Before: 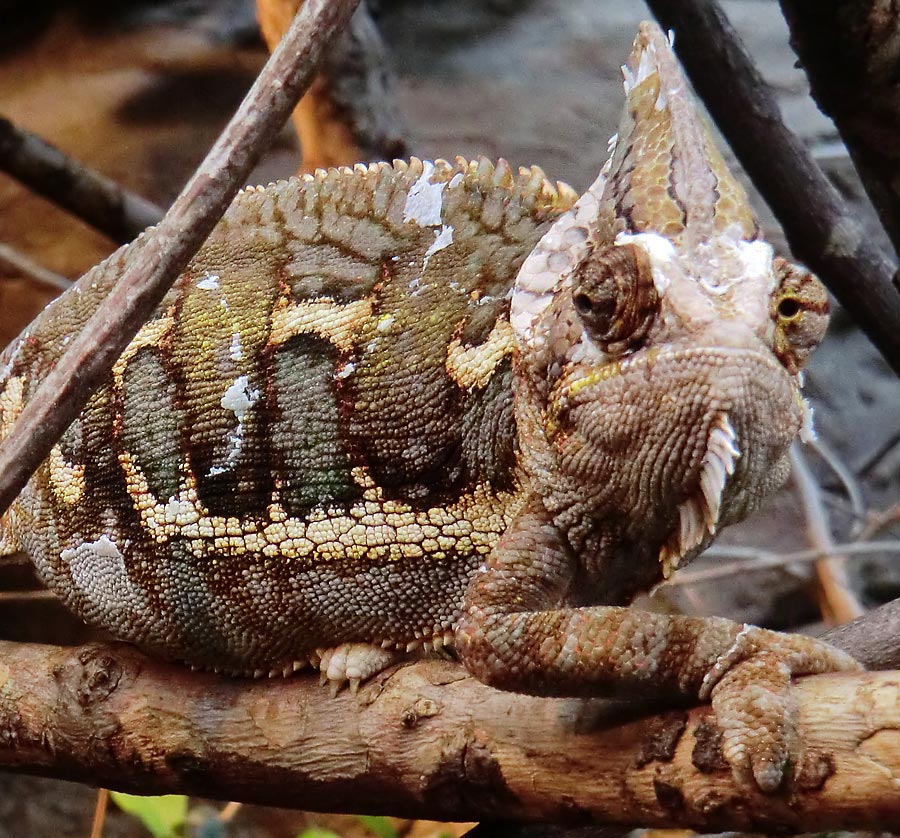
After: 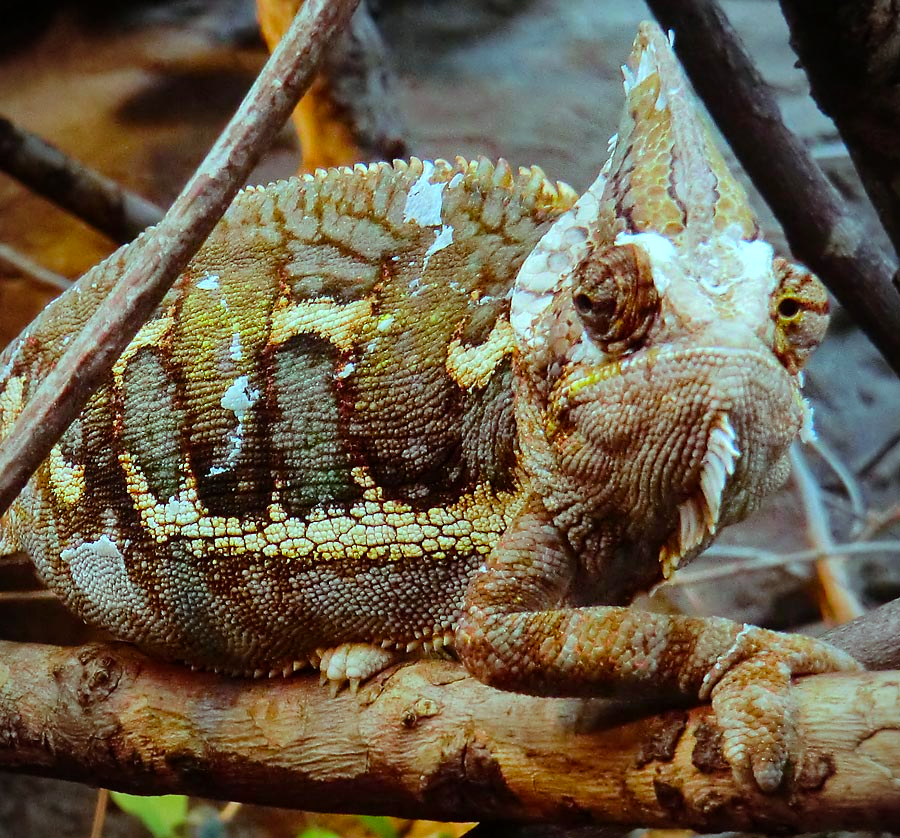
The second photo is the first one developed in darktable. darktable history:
vignetting: fall-off start 91.7%
color balance rgb: highlights gain › chroma 4.033%, highlights gain › hue 200.28°, perceptual saturation grading › global saturation 28.308%, perceptual saturation grading › mid-tones 12.294%, perceptual saturation grading › shadows 11.304%, perceptual brilliance grading › global brilliance 2.796%, perceptual brilliance grading › highlights -2.603%, perceptual brilliance grading › shadows 2.746%
